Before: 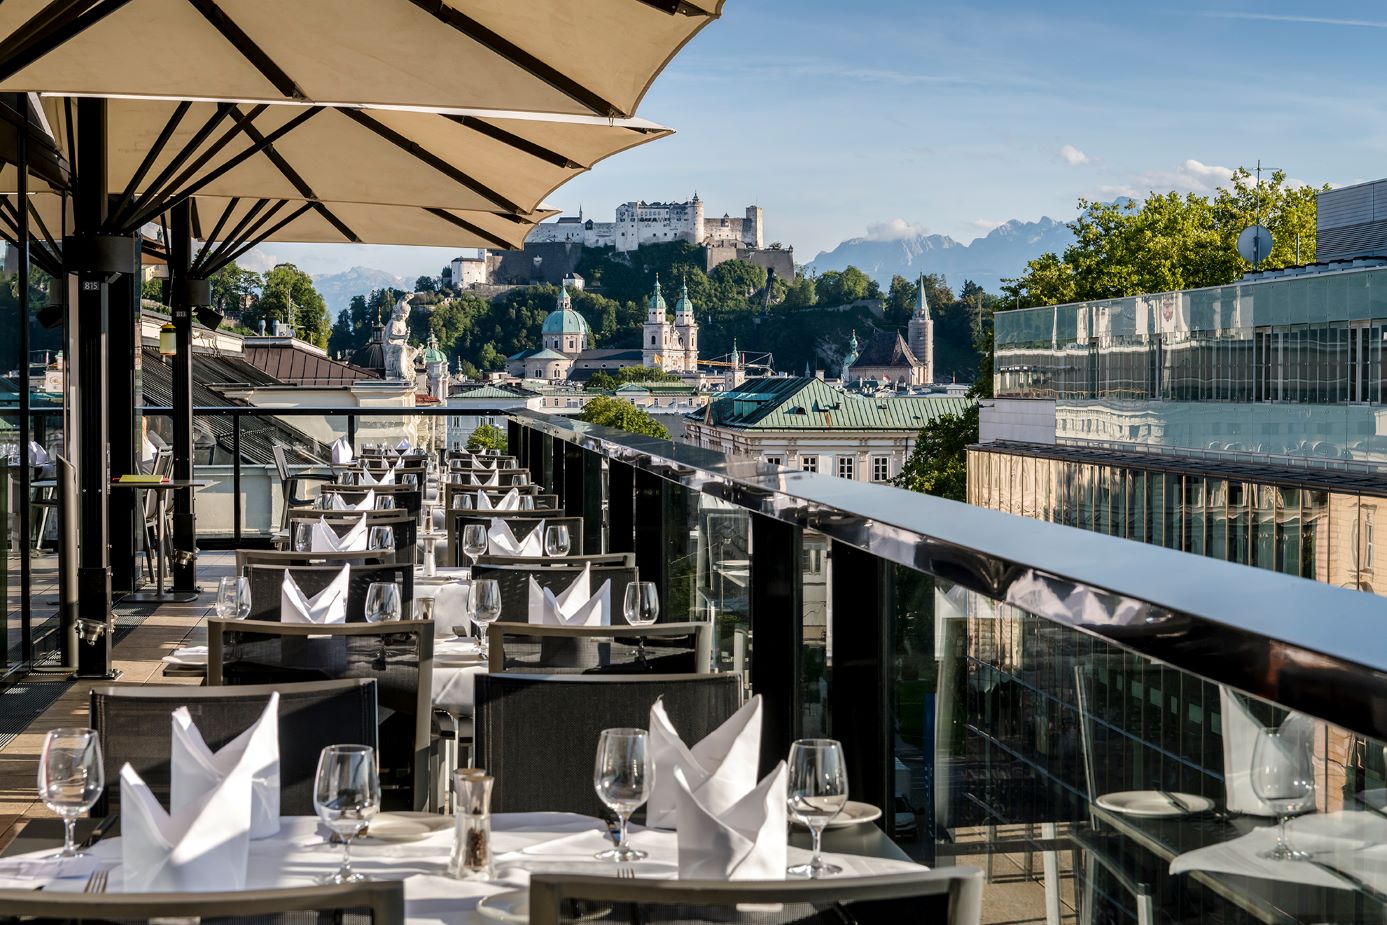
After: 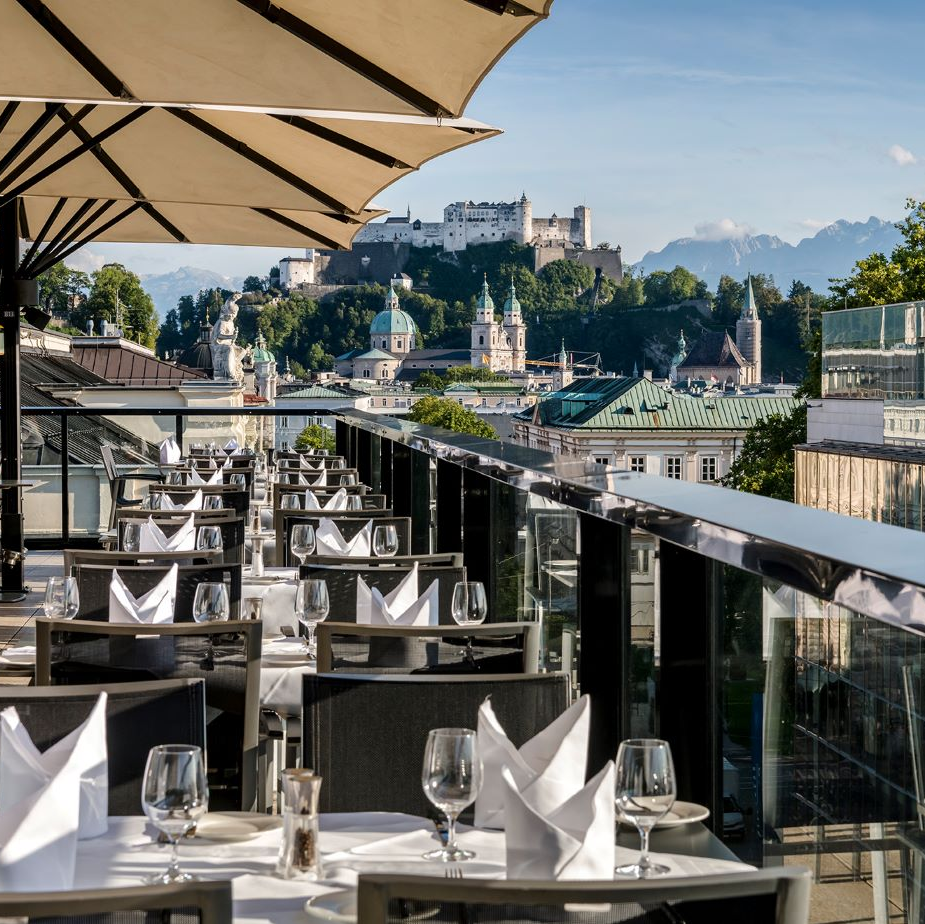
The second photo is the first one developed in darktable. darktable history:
crop and rotate: left 12.438%, right 20.841%
